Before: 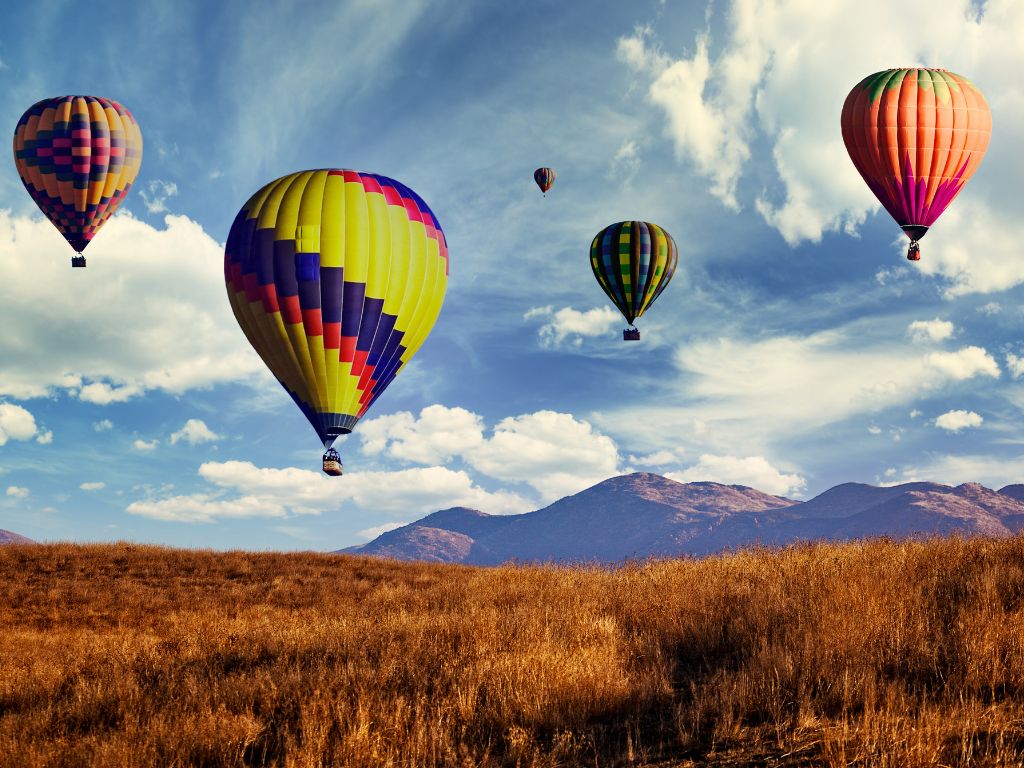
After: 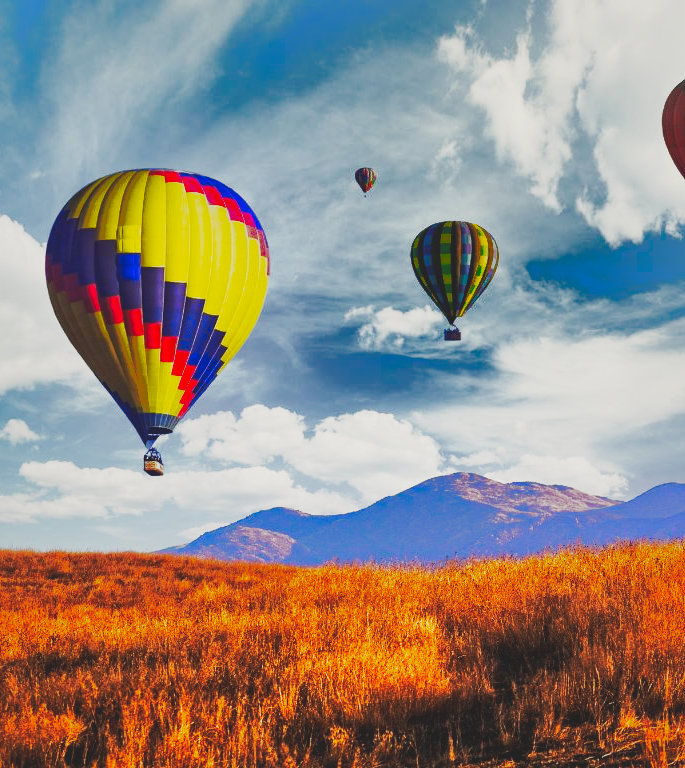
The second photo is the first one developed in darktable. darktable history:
crop and rotate: left 17.577%, right 15.438%
tone curve: curves: ch0 [(0, 0.098) (0.262, 0.324) (0.421, 0.59) (0.54, 0.803) (0.725, 0.922) (0.99, 0.974)], preserve colors none
shadows and highlights: shadows 38.88, highlights -74.97
